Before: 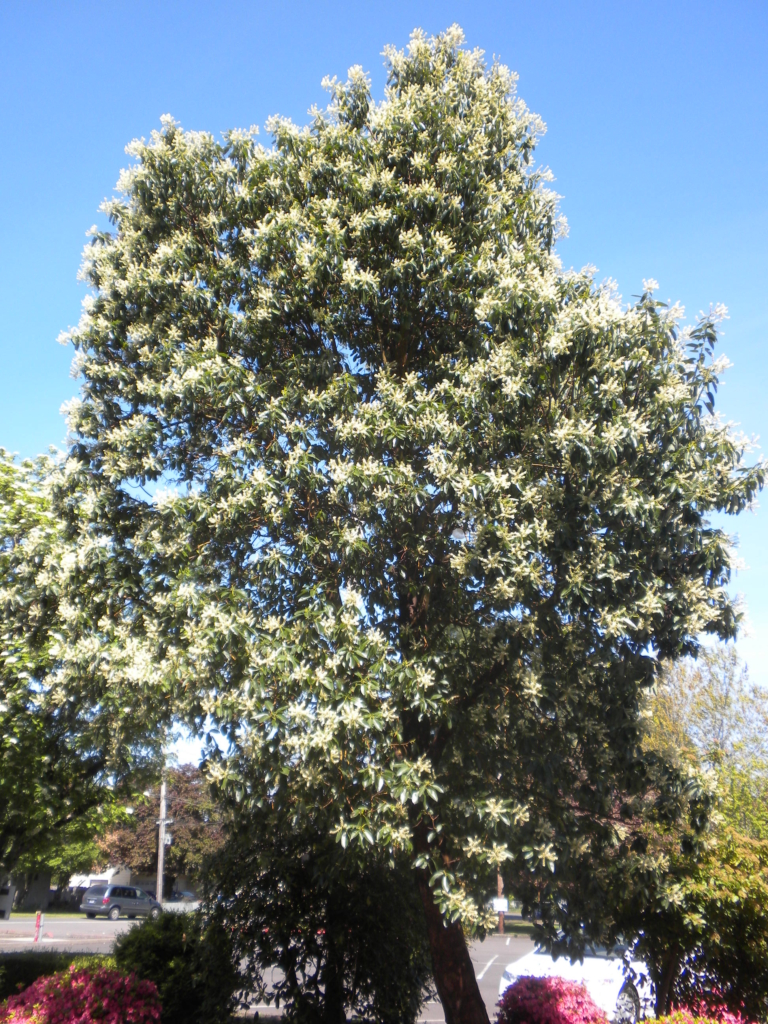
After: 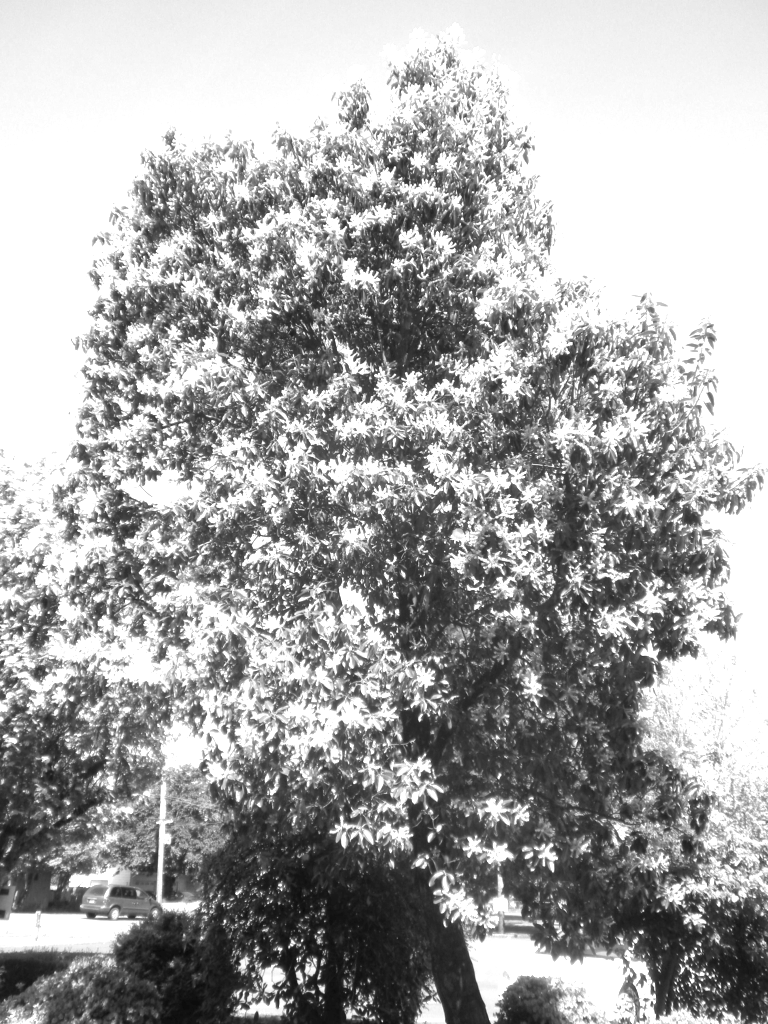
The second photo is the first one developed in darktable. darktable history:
monochrome: on, module defaults
exposure: black level correction 0, exposure 1.1 EV, compensate exposure bias true, compensate highlight preservation false
